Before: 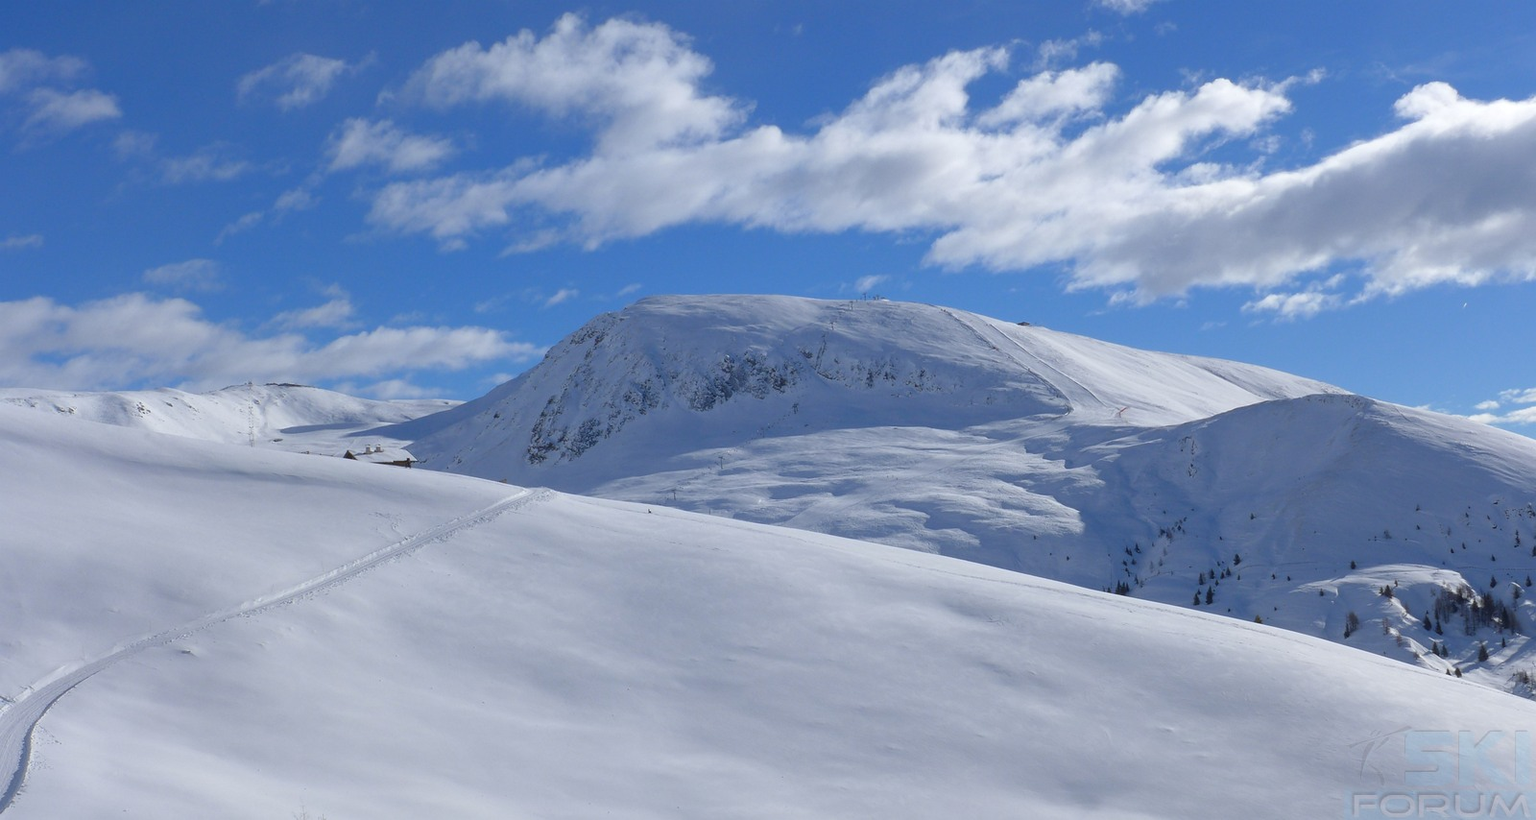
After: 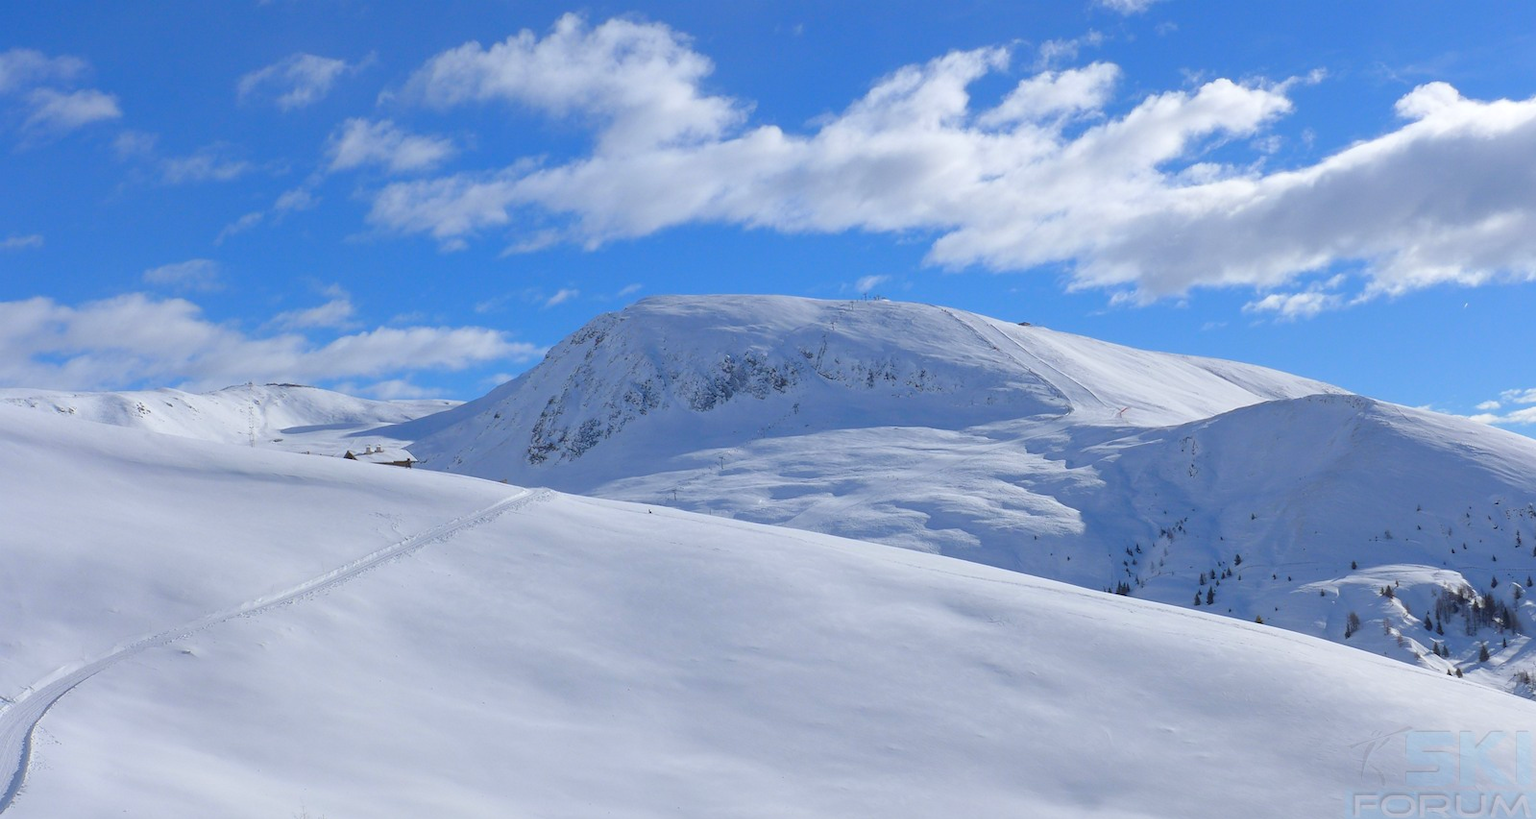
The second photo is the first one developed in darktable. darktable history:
contrast brightness saturation: brightness 0.09, saturation 0.19
